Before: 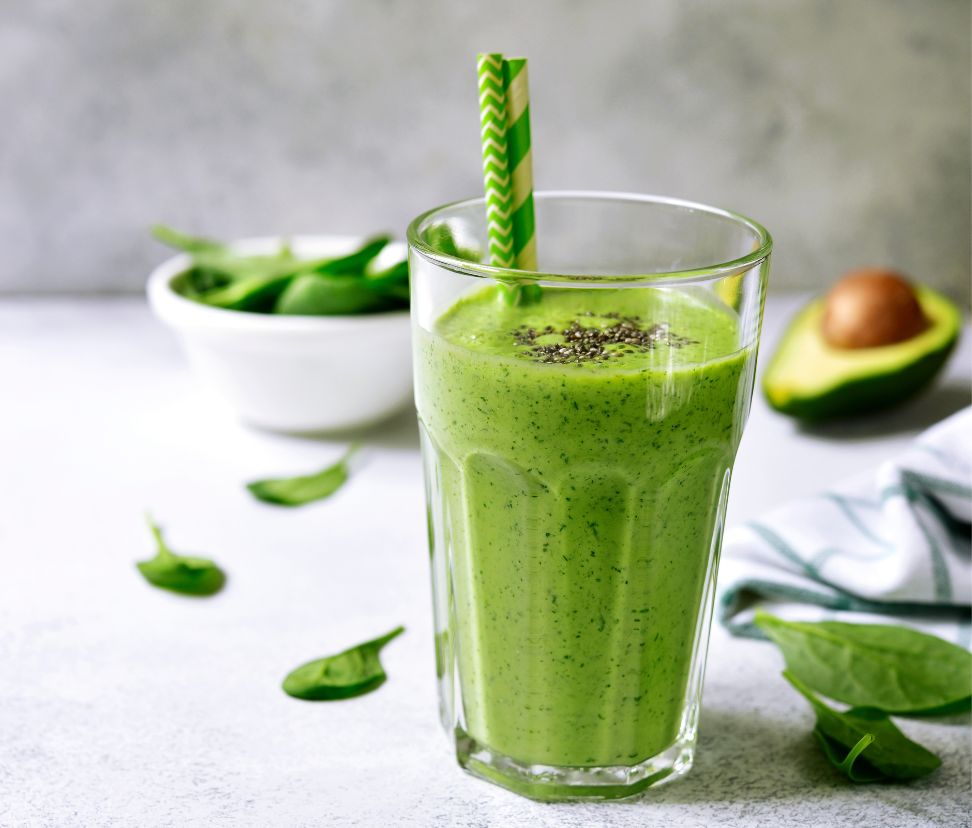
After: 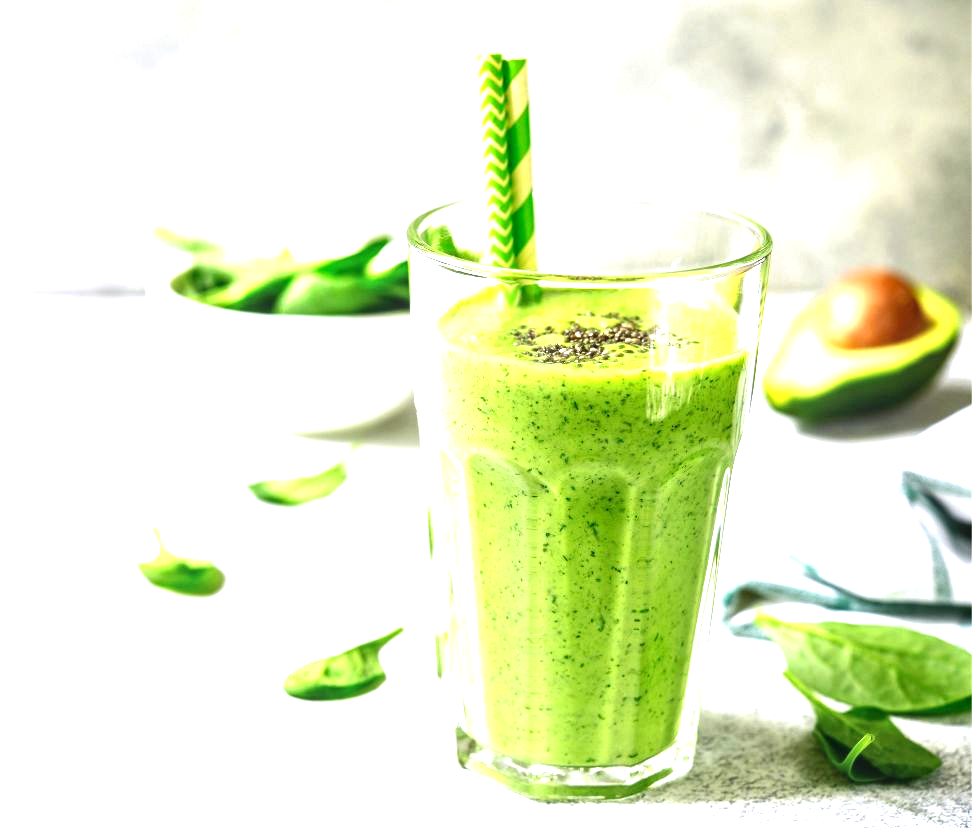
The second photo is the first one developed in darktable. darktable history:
local contrast: on, module defaults
exposure: black level correction 0, exposure 1.45 EV, compensate exposure bias true, compensate highlight preservation false
